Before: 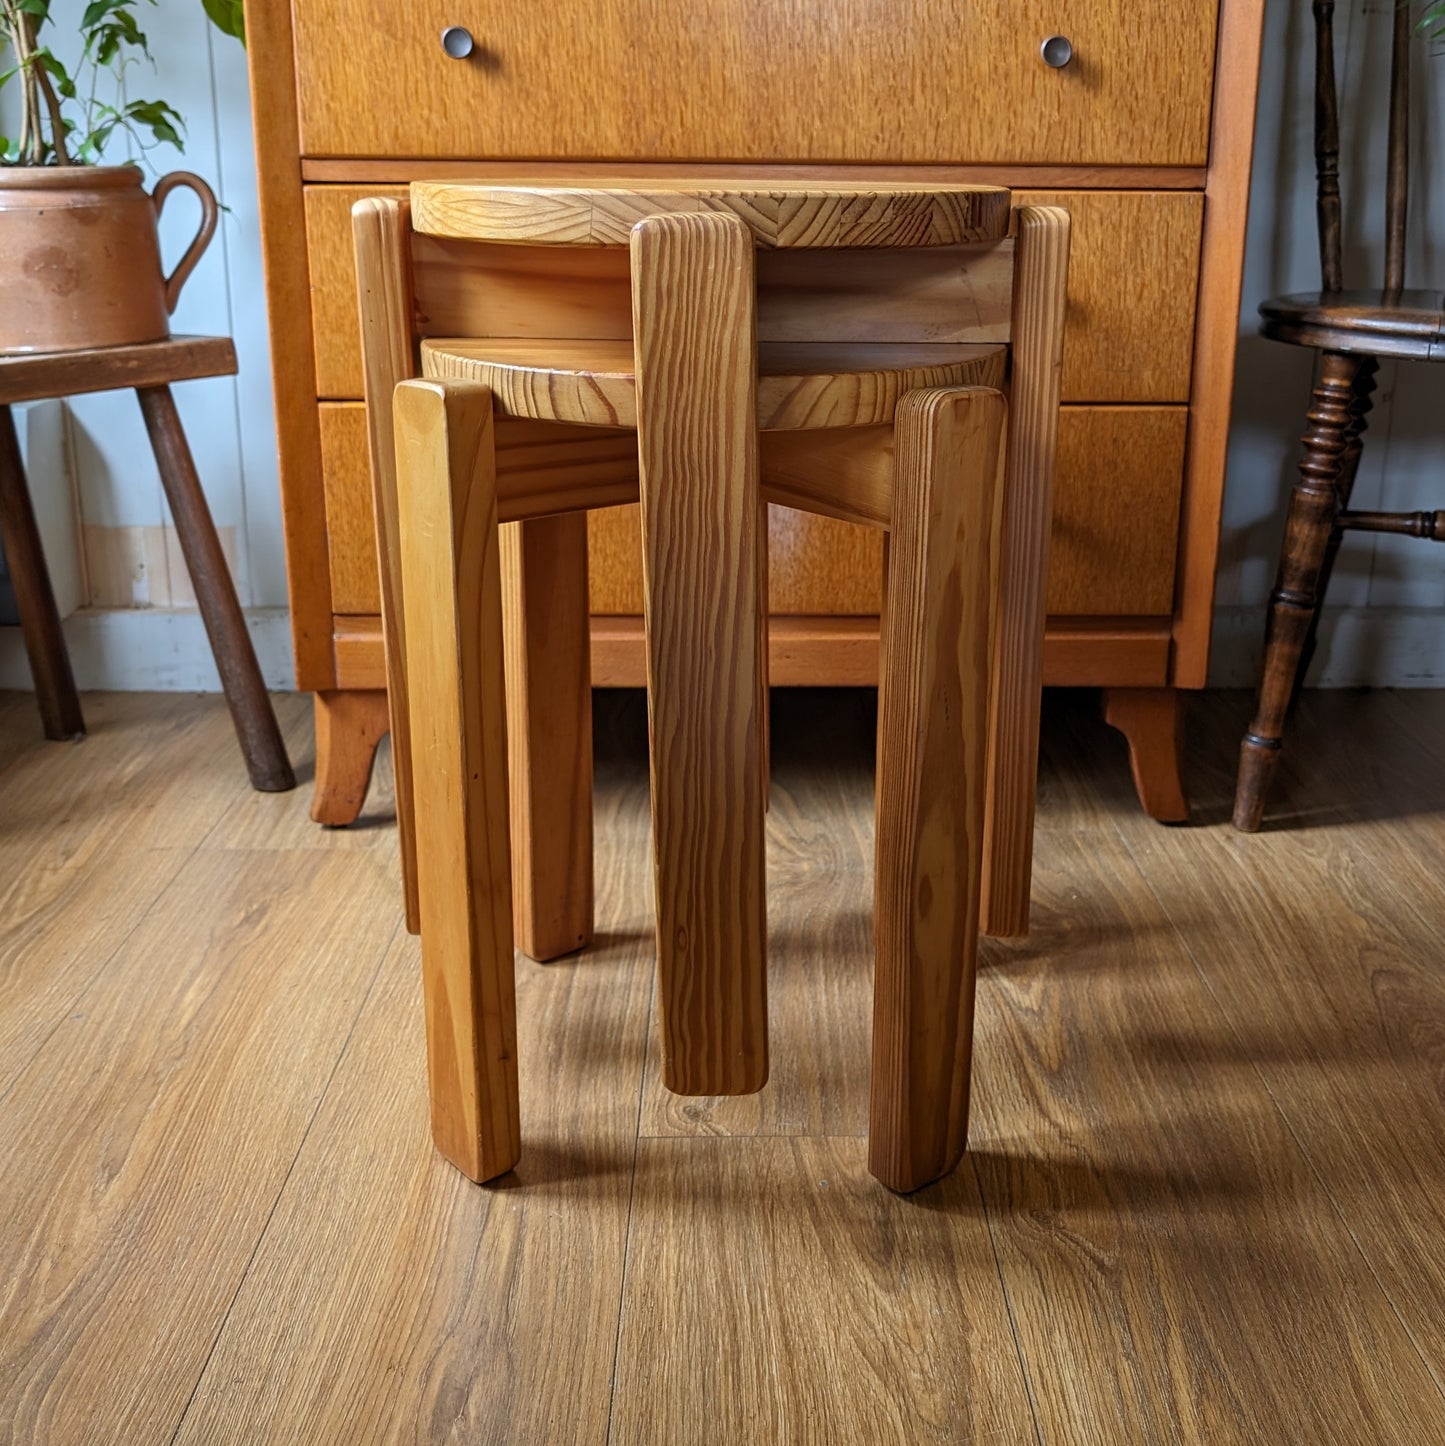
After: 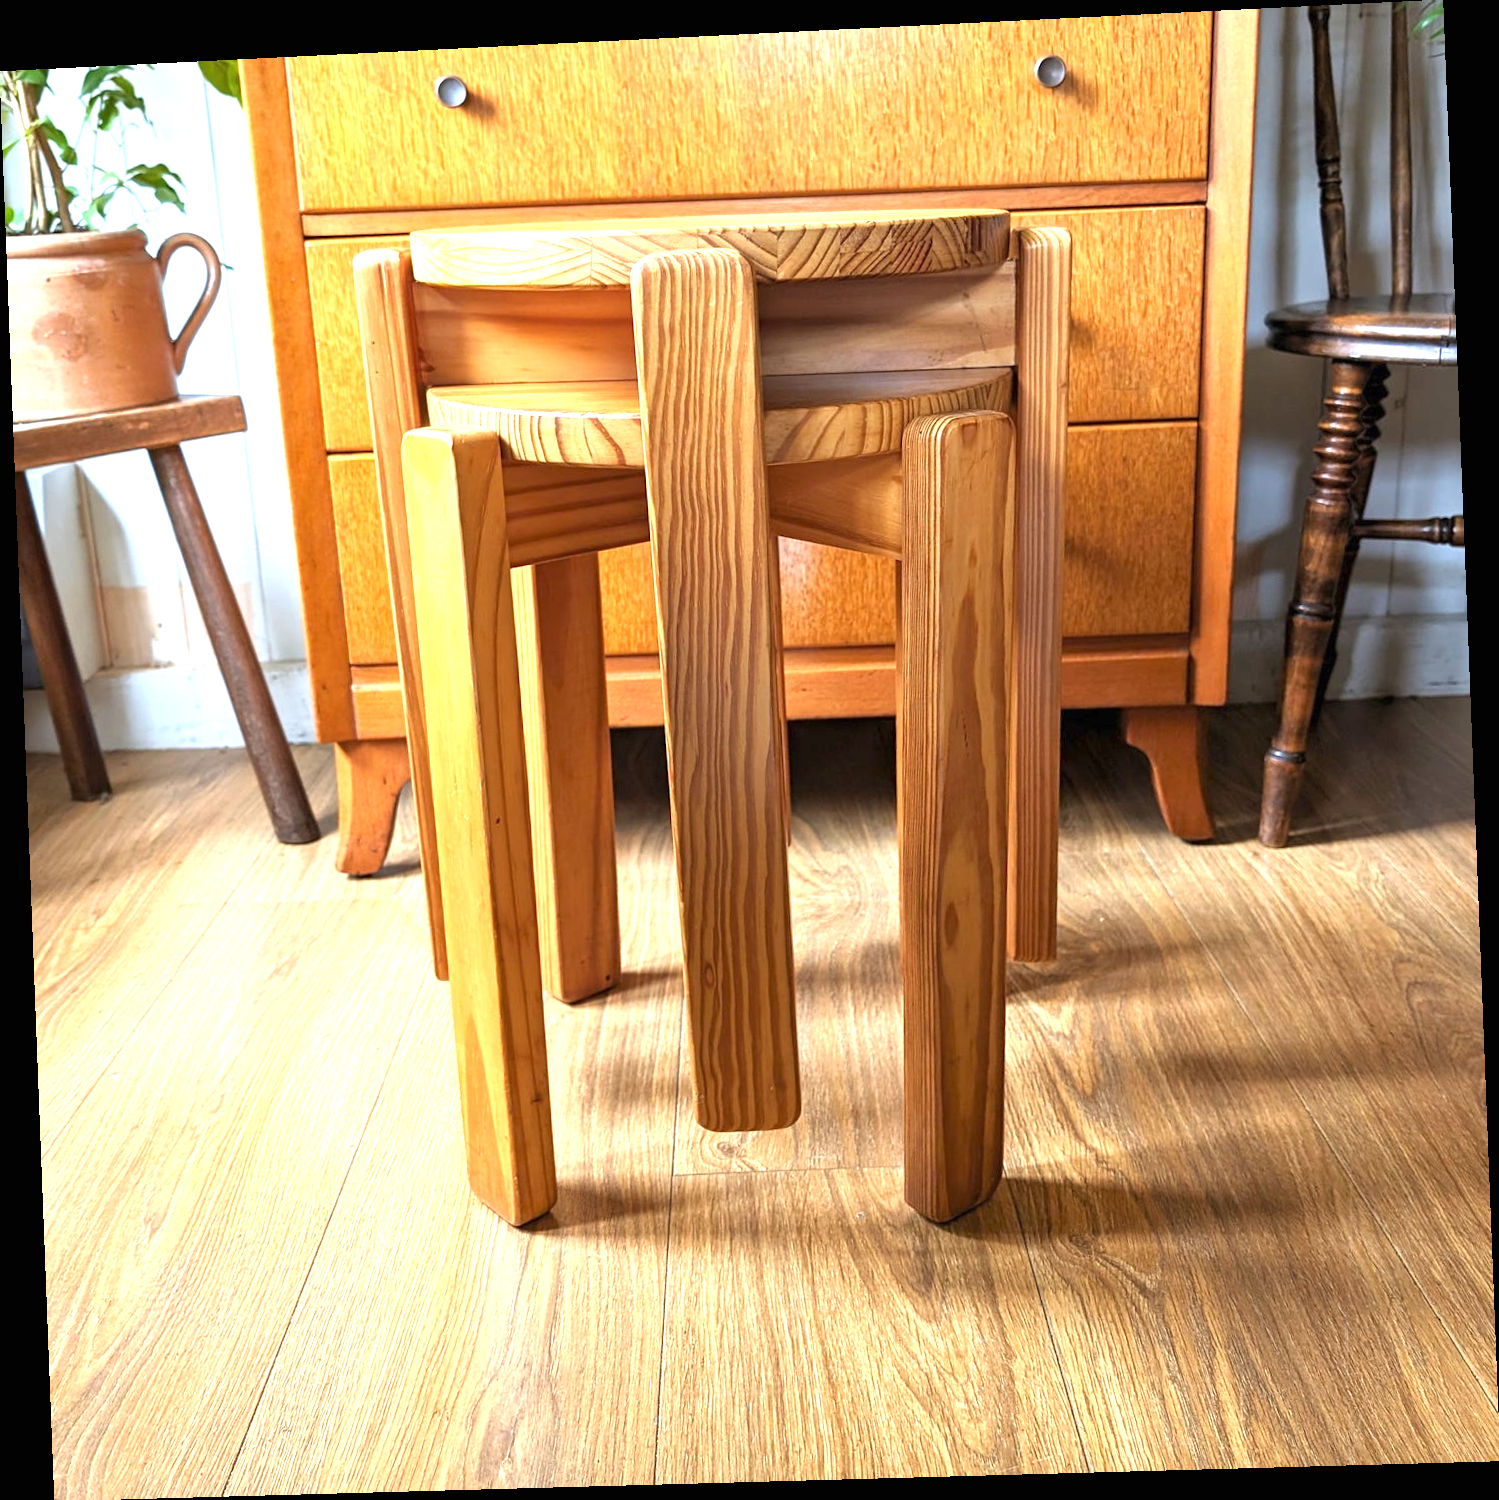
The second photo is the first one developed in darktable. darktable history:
rotate and perspective: rotation -2.22°, lens shift (horizontal) -0.022, automatic cropping off
exposure: black level correction 0, exposure 1.6 EV, compensate exposure bias true, compensate highlight preservation false
